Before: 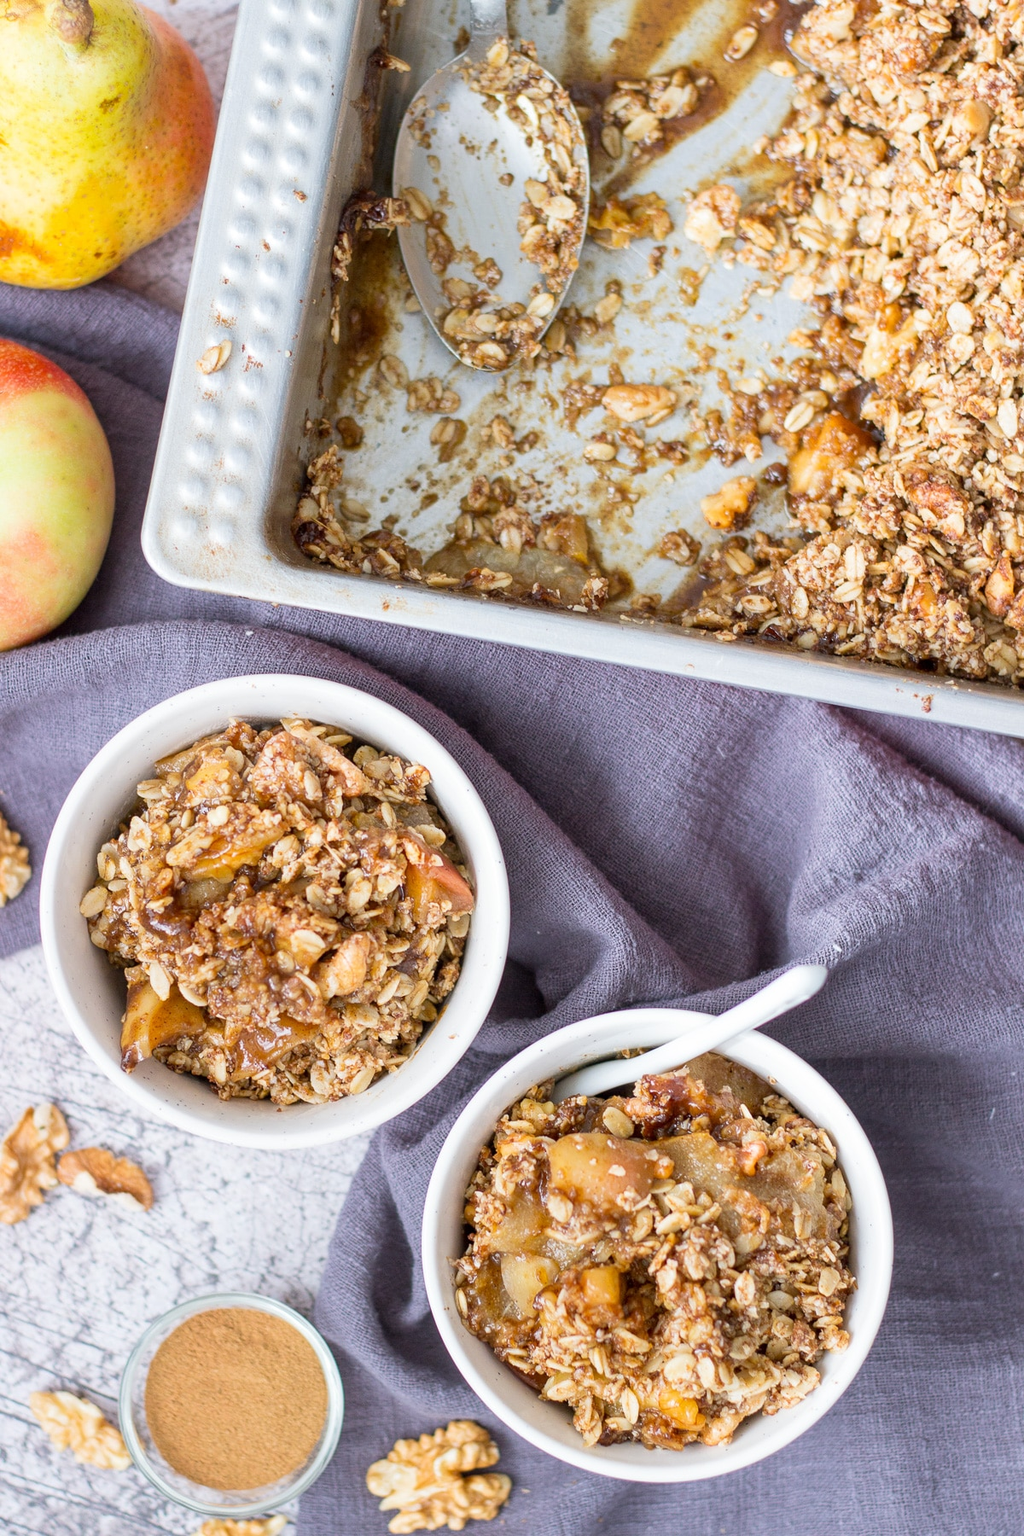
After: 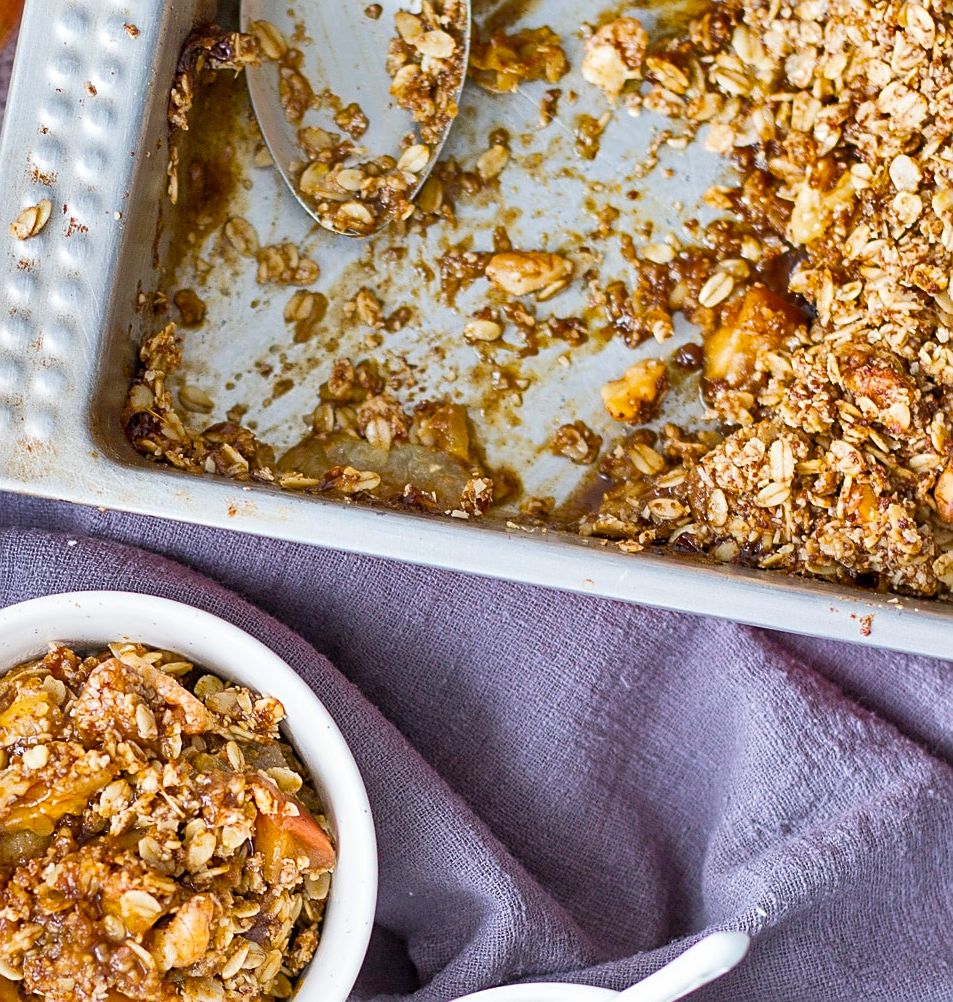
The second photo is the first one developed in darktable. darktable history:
sharpen: on, module defaults
shadows and highlights: white point adjustment 0.1, highlights -70, soften with gaussian
color balance rgb: perceptual saturation grading › global saturation 20%, global vibrance 20%
crop: left 18.38%, top 11.092%, right 2.134%, bottom 33.217%
